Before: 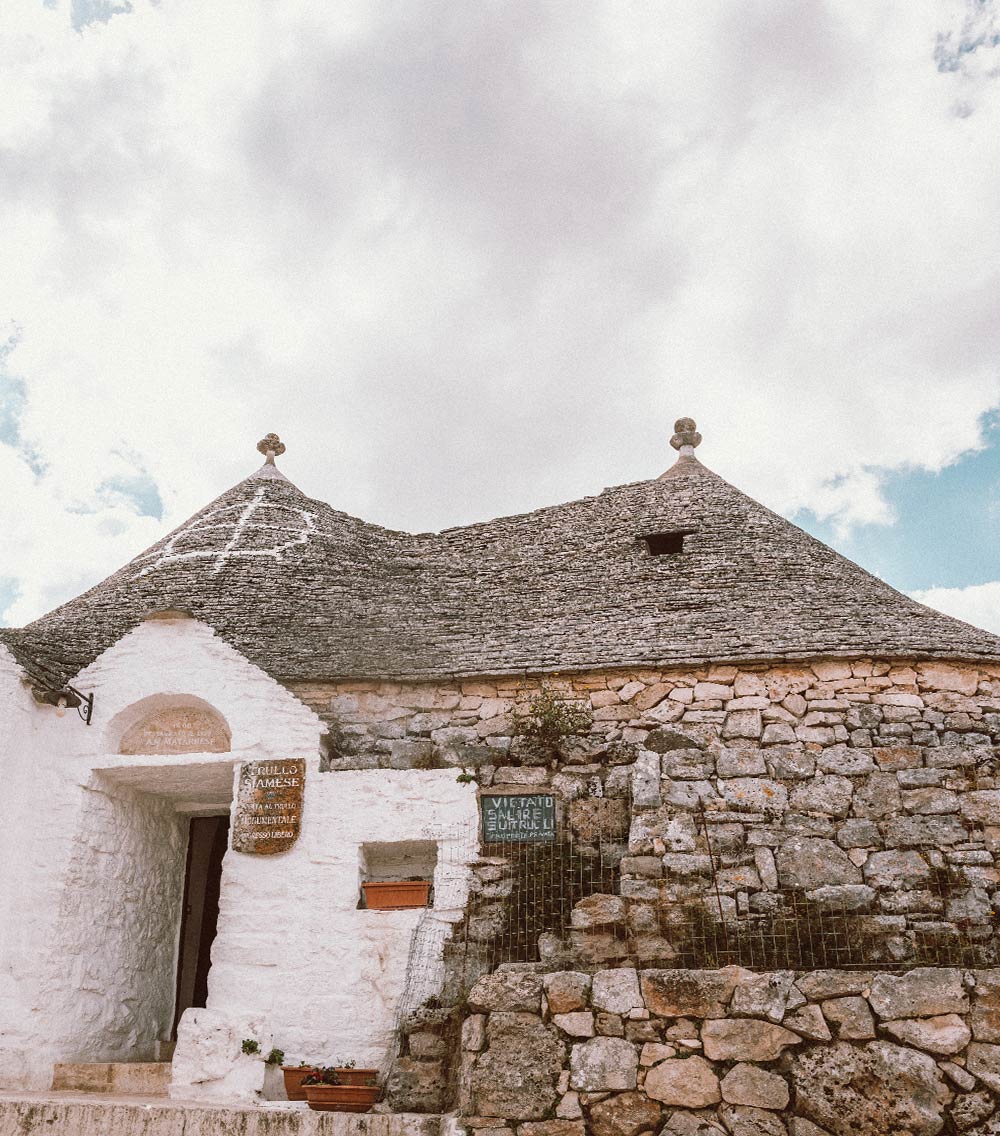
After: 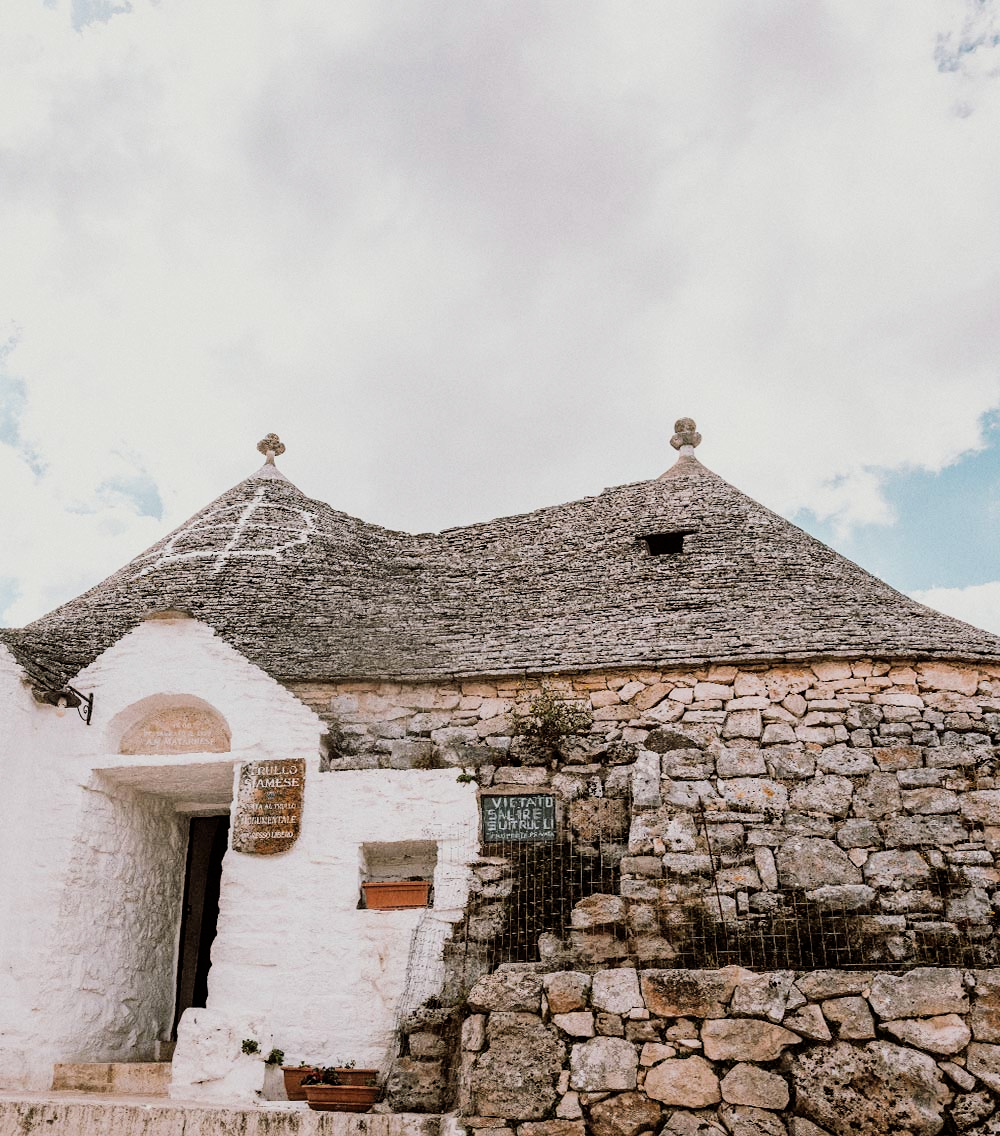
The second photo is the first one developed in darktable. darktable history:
exposure: exposure 0.081 EV, compensate highlight preservation false
filmic rgb: black relative exposure -5 EV, hardness 2.88, contrast 1.3, highlights saturation mix -10%
